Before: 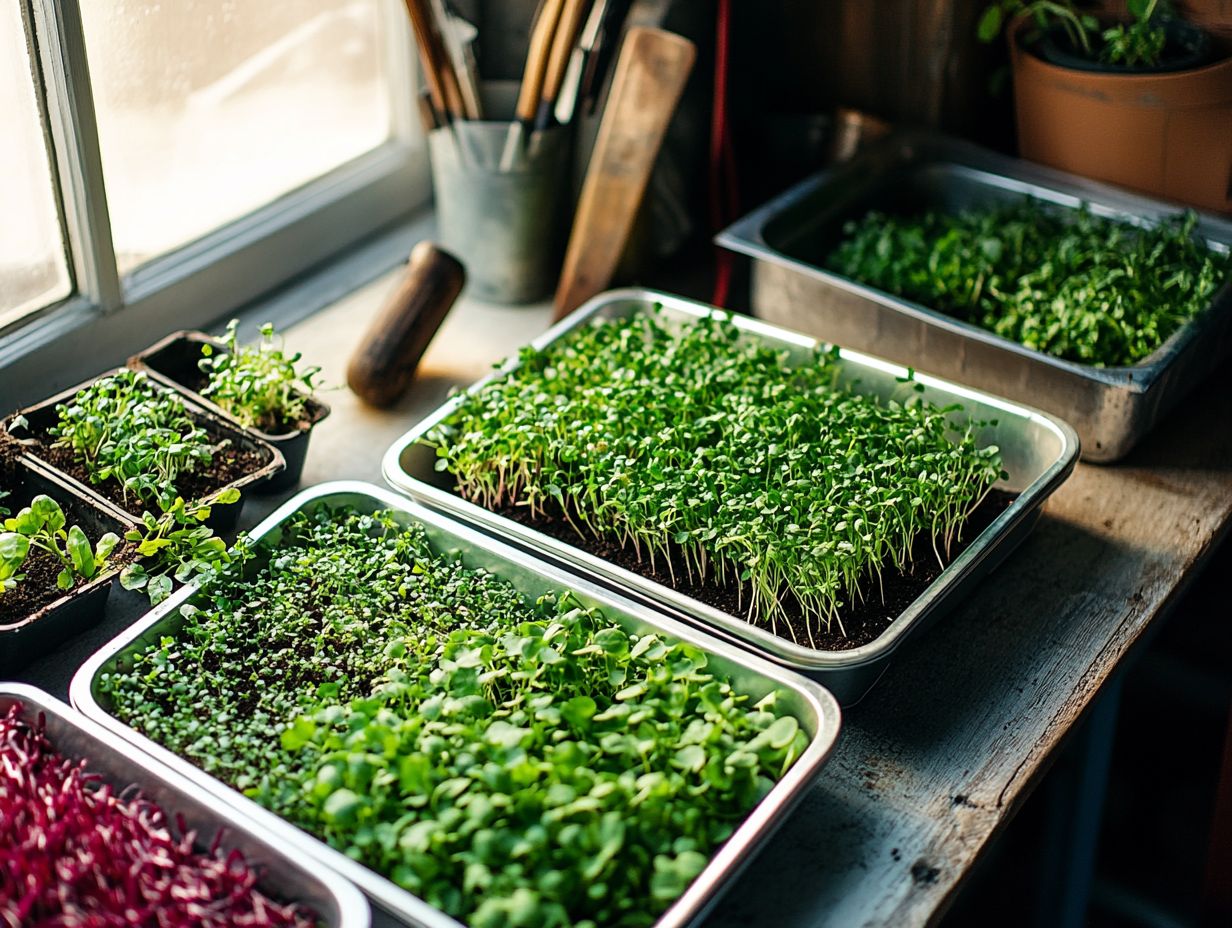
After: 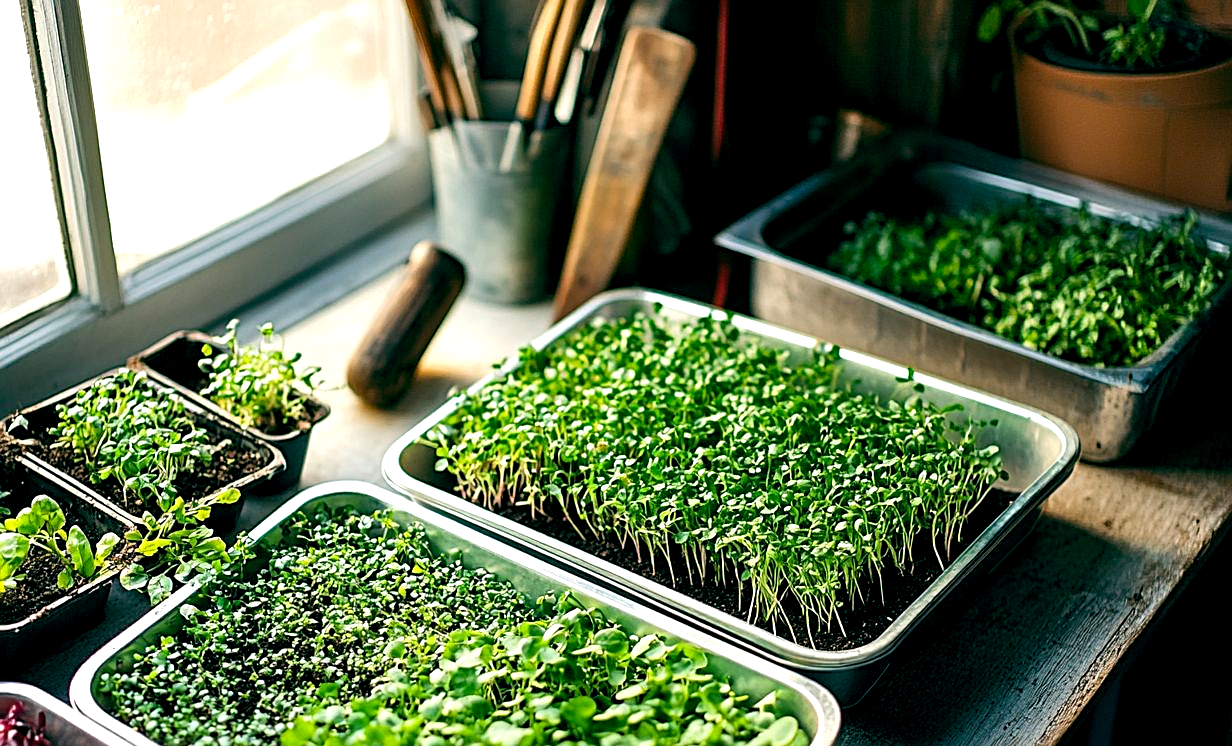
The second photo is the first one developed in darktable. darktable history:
crop: bottom 19.602%
color balance rgb: shadows lift › chroma 0.75%, shadows lift › hue 113.9°, highlights gain › chroma 0.293%, highlights gain › hue 331.12°, global offset › luminance -0.334%, global offset › chroma 0.118%, global offset › hue 164.78°, perceptual saturation grading › global saturation -0.053%, perceptual brilliance grading › global brilliance 9.987%, global vibrance 9.356%
sharpen: radius 2.211, amount 0.385, threshold 0.119
